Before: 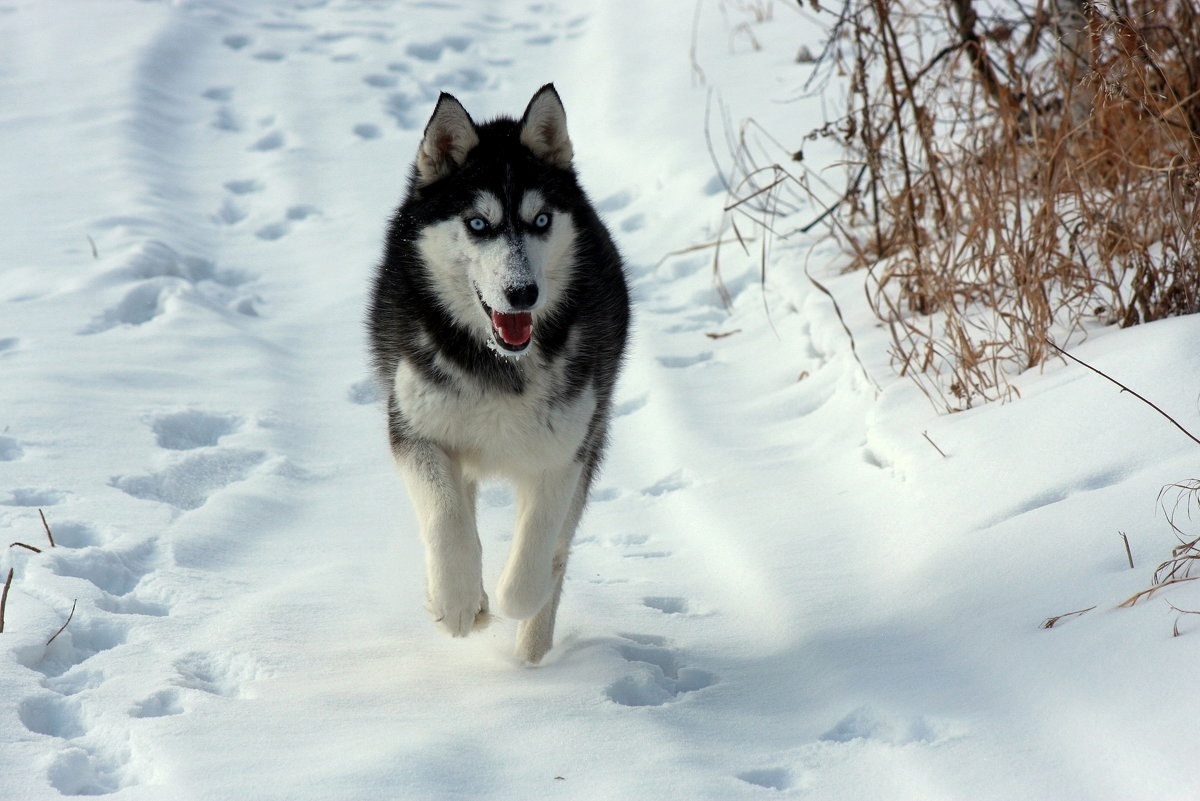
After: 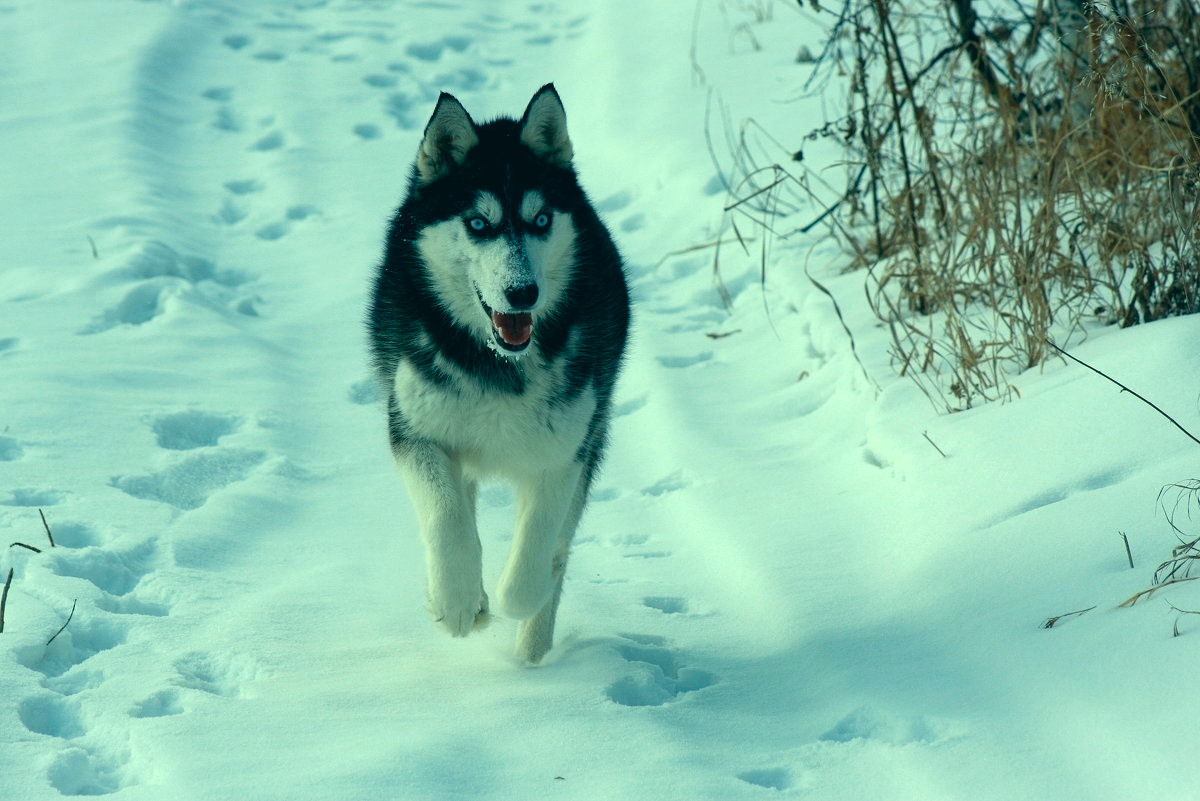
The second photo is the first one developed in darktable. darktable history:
color correction: highlights a* -20.08, highlights b* 9.8, shadows a* -20.4, shadows b* -10.76
exposure: exposure -0.064 EV, compensate highlight preservation false
